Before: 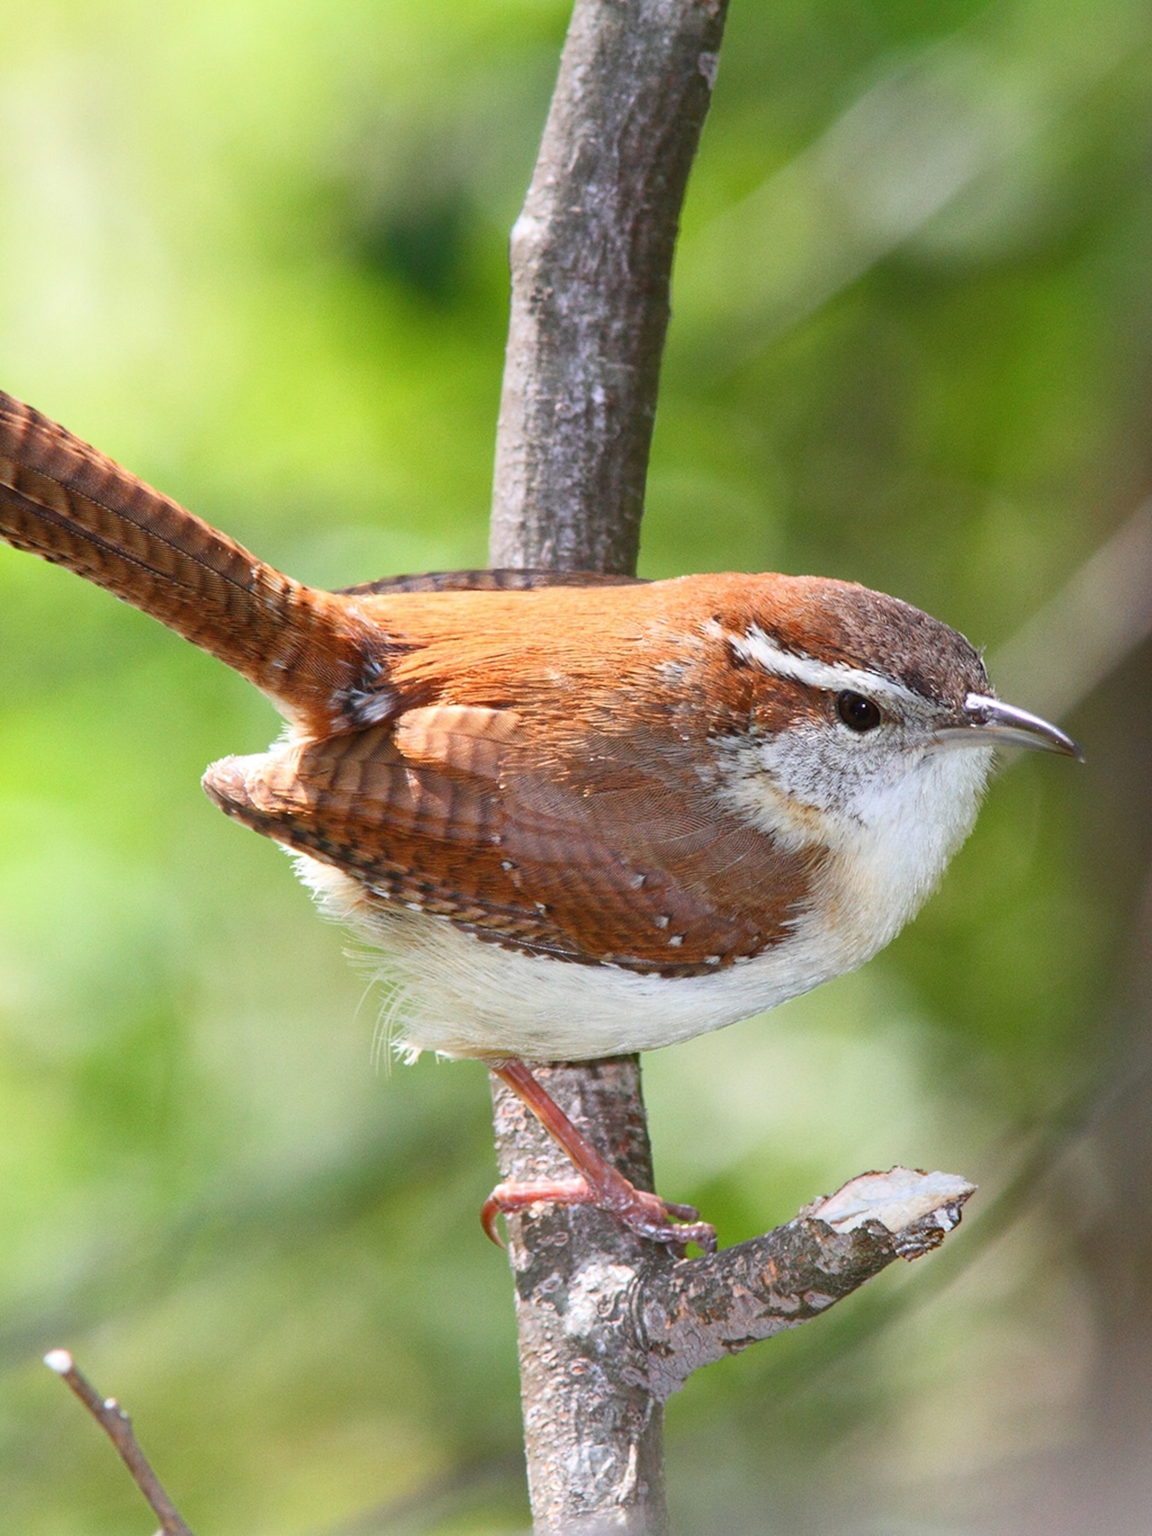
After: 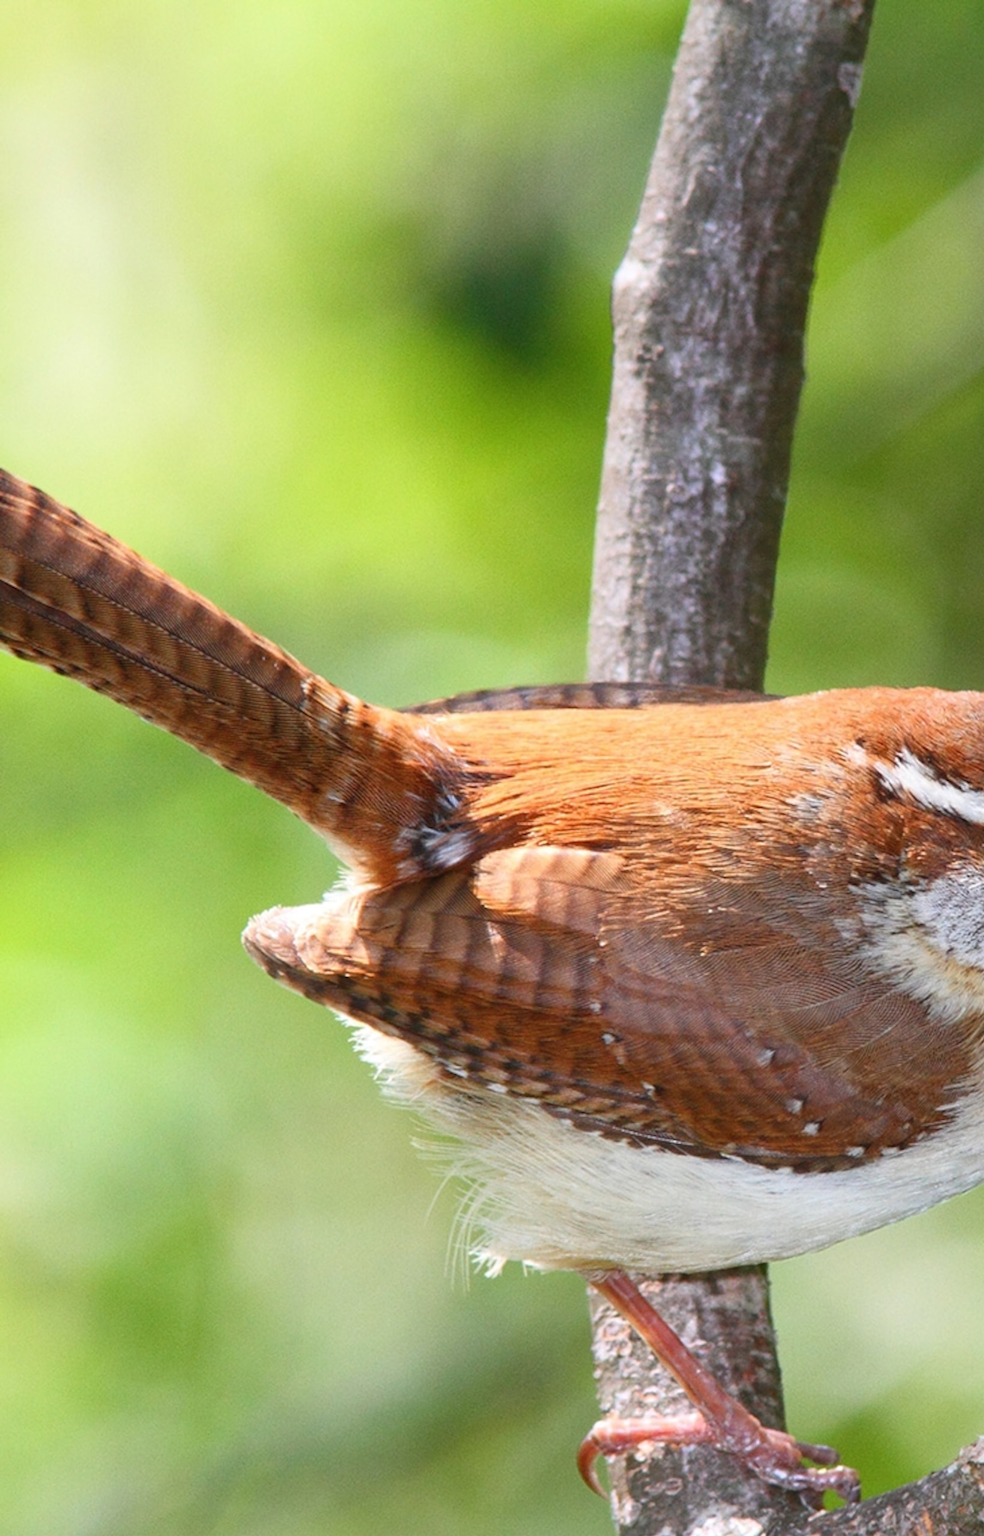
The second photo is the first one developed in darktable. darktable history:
crop: right 28.764%, bottom 16.62%
